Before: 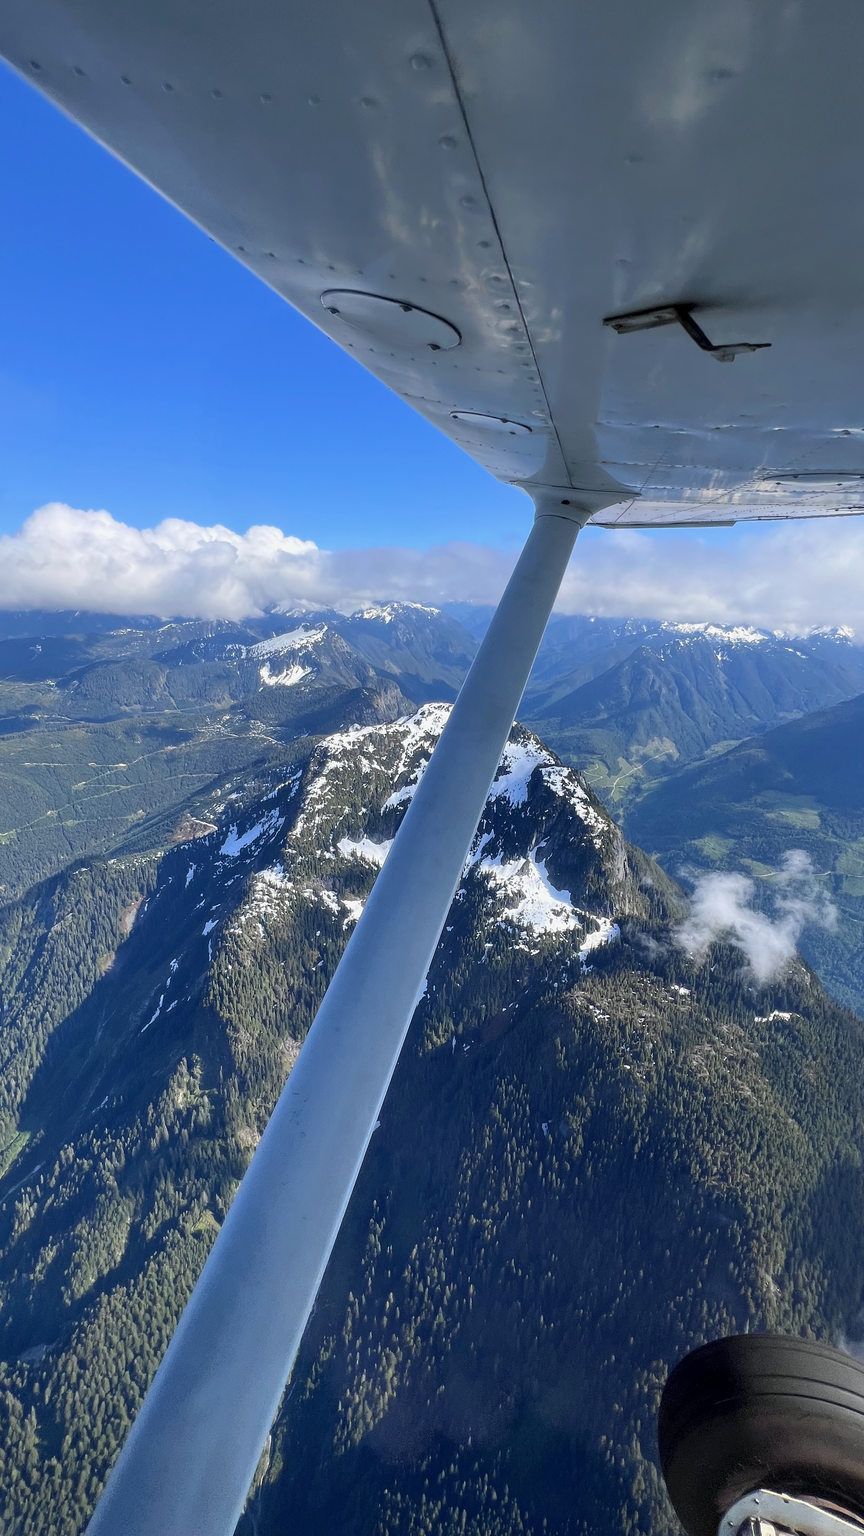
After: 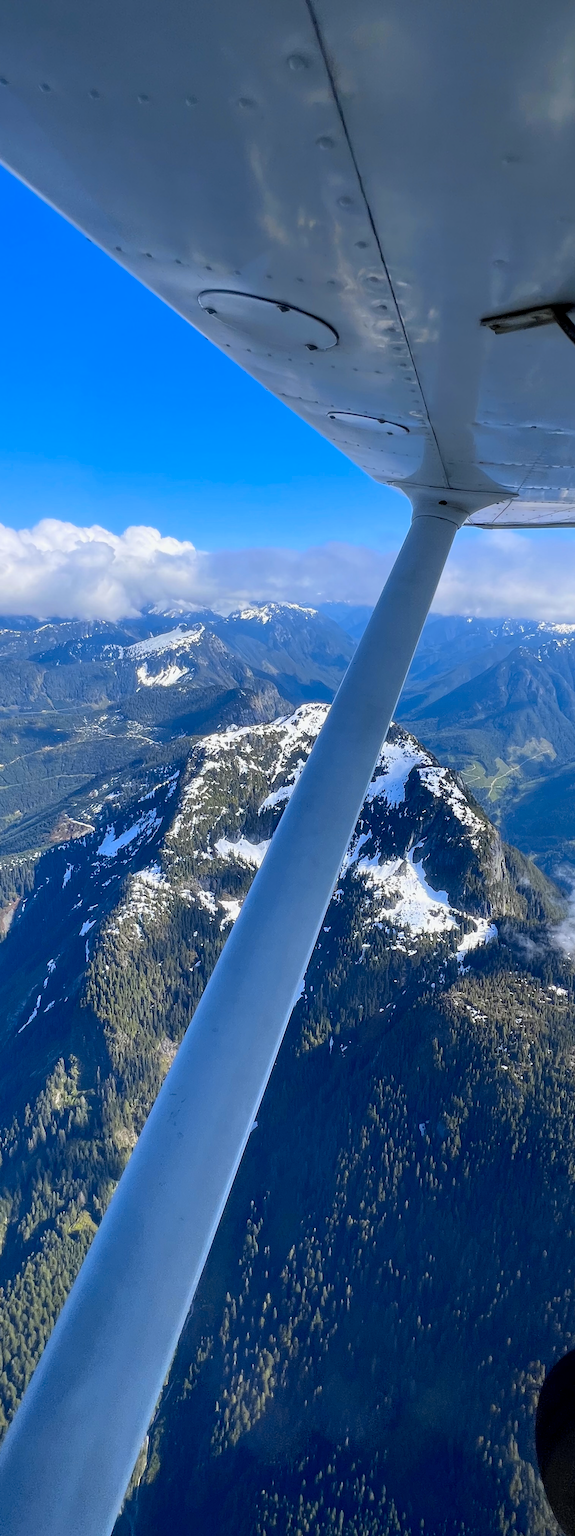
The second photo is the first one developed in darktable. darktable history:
velvia: on, module defaults
crop and rotate: left 14.292%, right 19.041%
color contrast: green-magenta contrast 0.85, blue-yellow contrast 1.25, unbound 0
